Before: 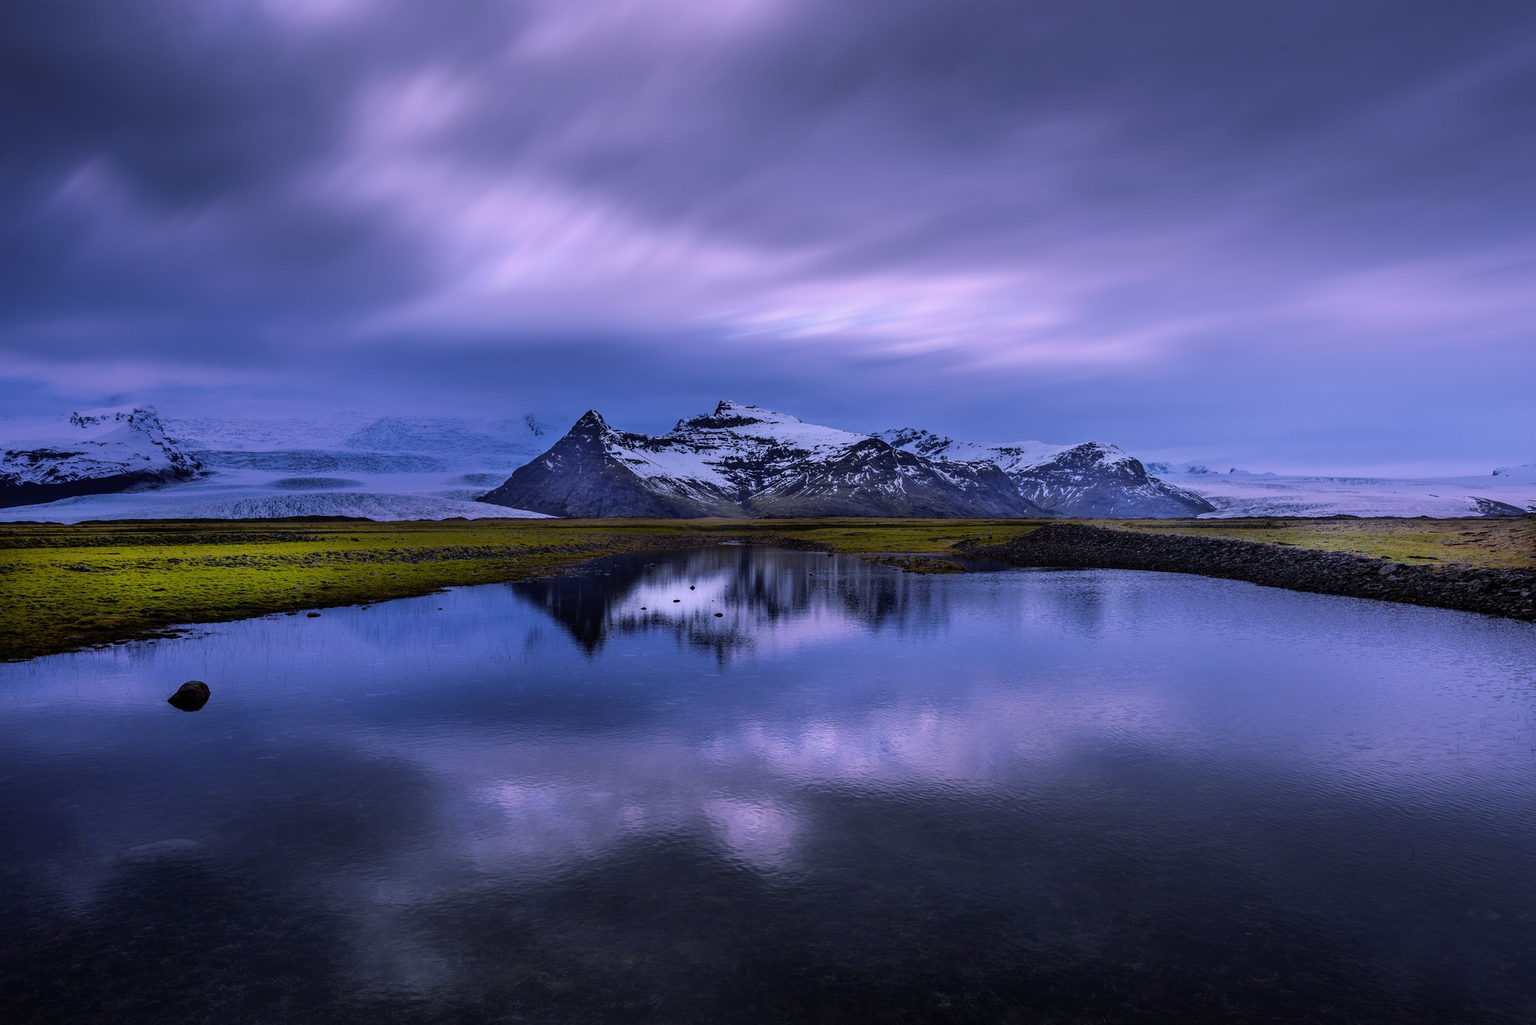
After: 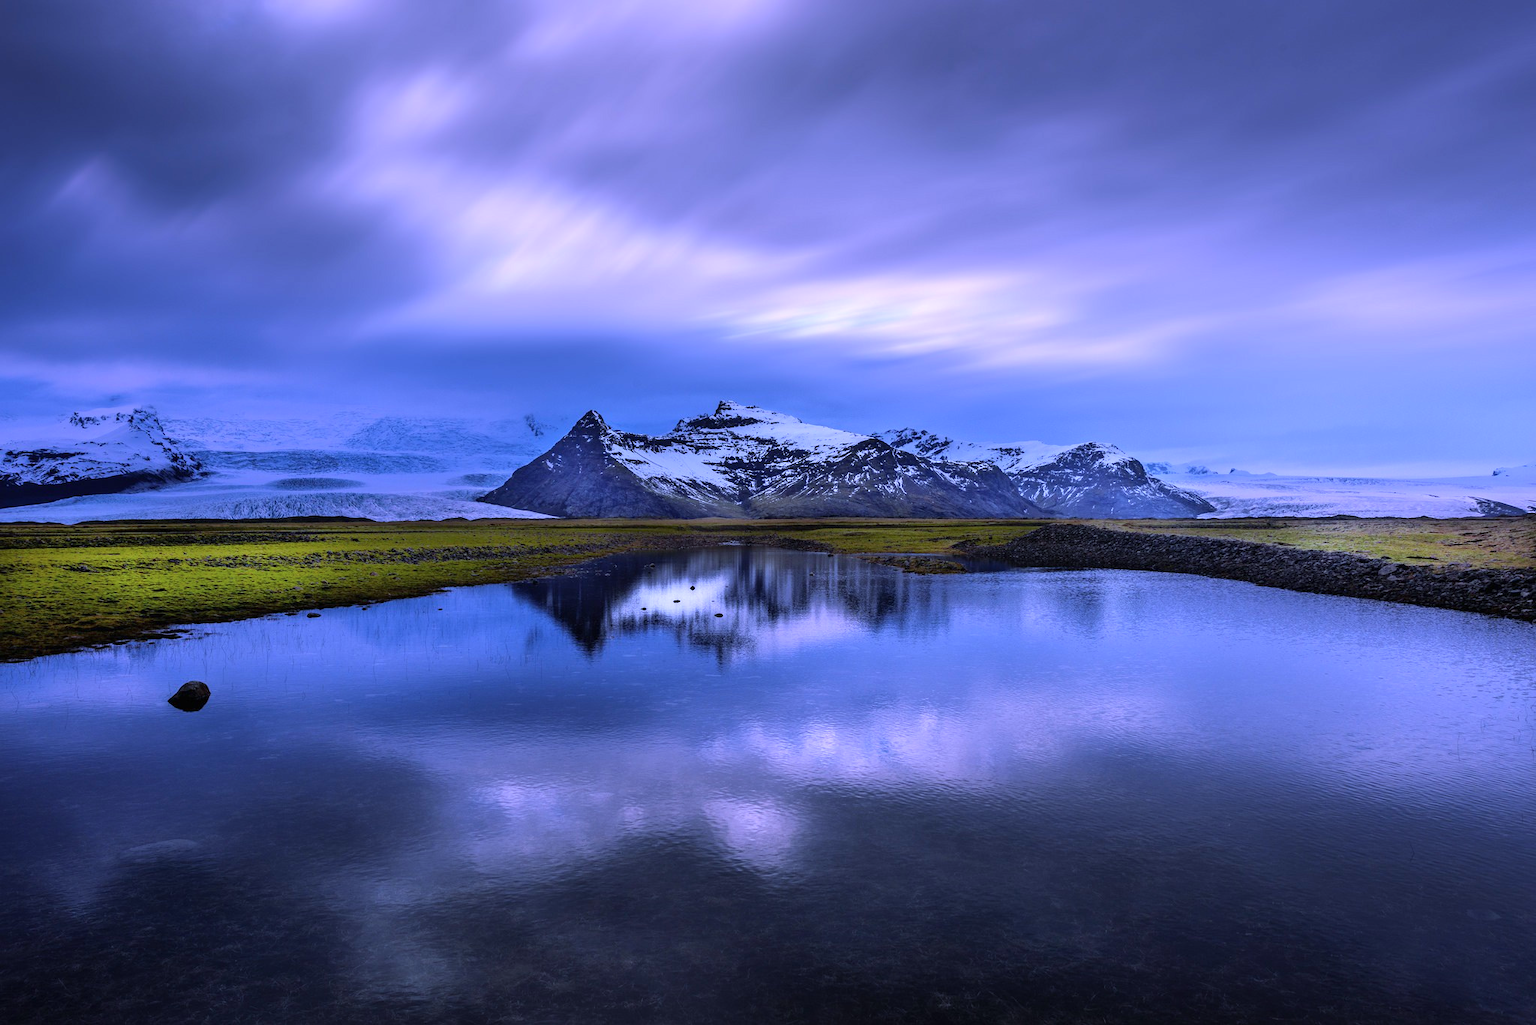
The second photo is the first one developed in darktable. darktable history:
exposure: exposure 0.564 EV, compensate highlight preservation false
color calibration: x 0.37, y 0.382, temperature 4313.32 K
tone equalizer: on, module defaults
